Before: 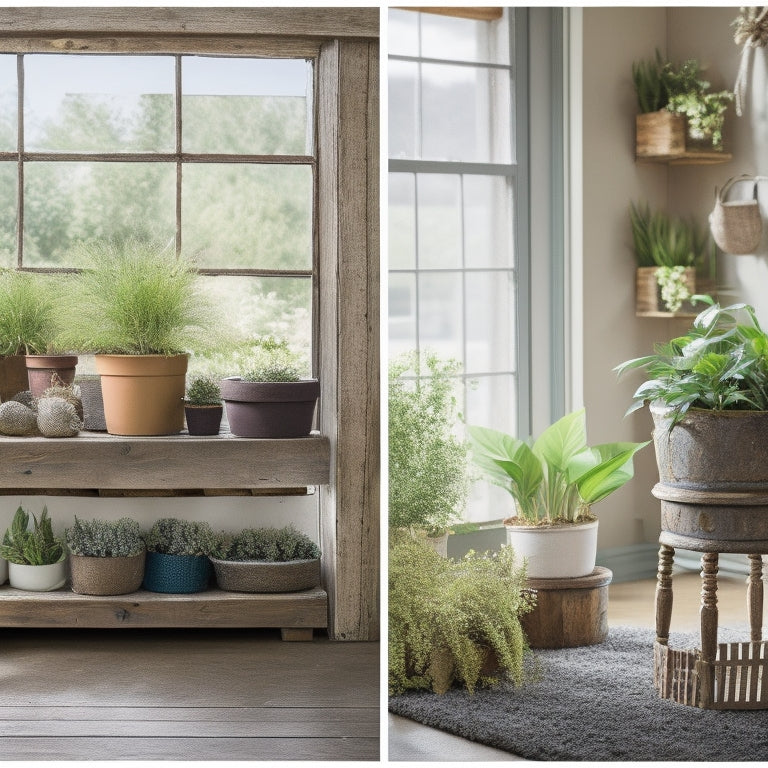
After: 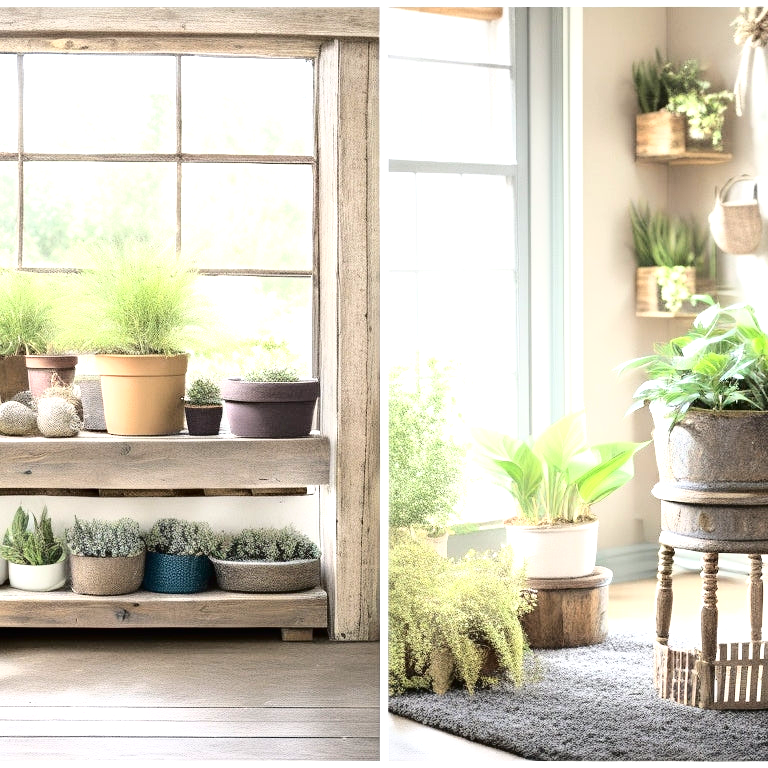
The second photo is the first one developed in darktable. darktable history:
tone curve: curves: ch0 [(0, 0) (0.003, 0.003) (0.011, 0.005) (0.025, 0.008) (0.044, 0.012) (0.069, 0.02) (0.1, 0.031) (0.136, 0.047) (0.177, 0.088) (0.224, 0.141) (0.277, 0.222) (0.335, 0.32) (0.399, 0.422) (0.468, 0.523) (0.543, 0.621) (0.623, 0.715) (0.709, 0.796) (0.801, 0.88) (0.898, 0.962) (1, 1)], color space Lab, independent channels, preserve colors none
exposure: exposure 1.148 EV, compensate highlight preservation false
